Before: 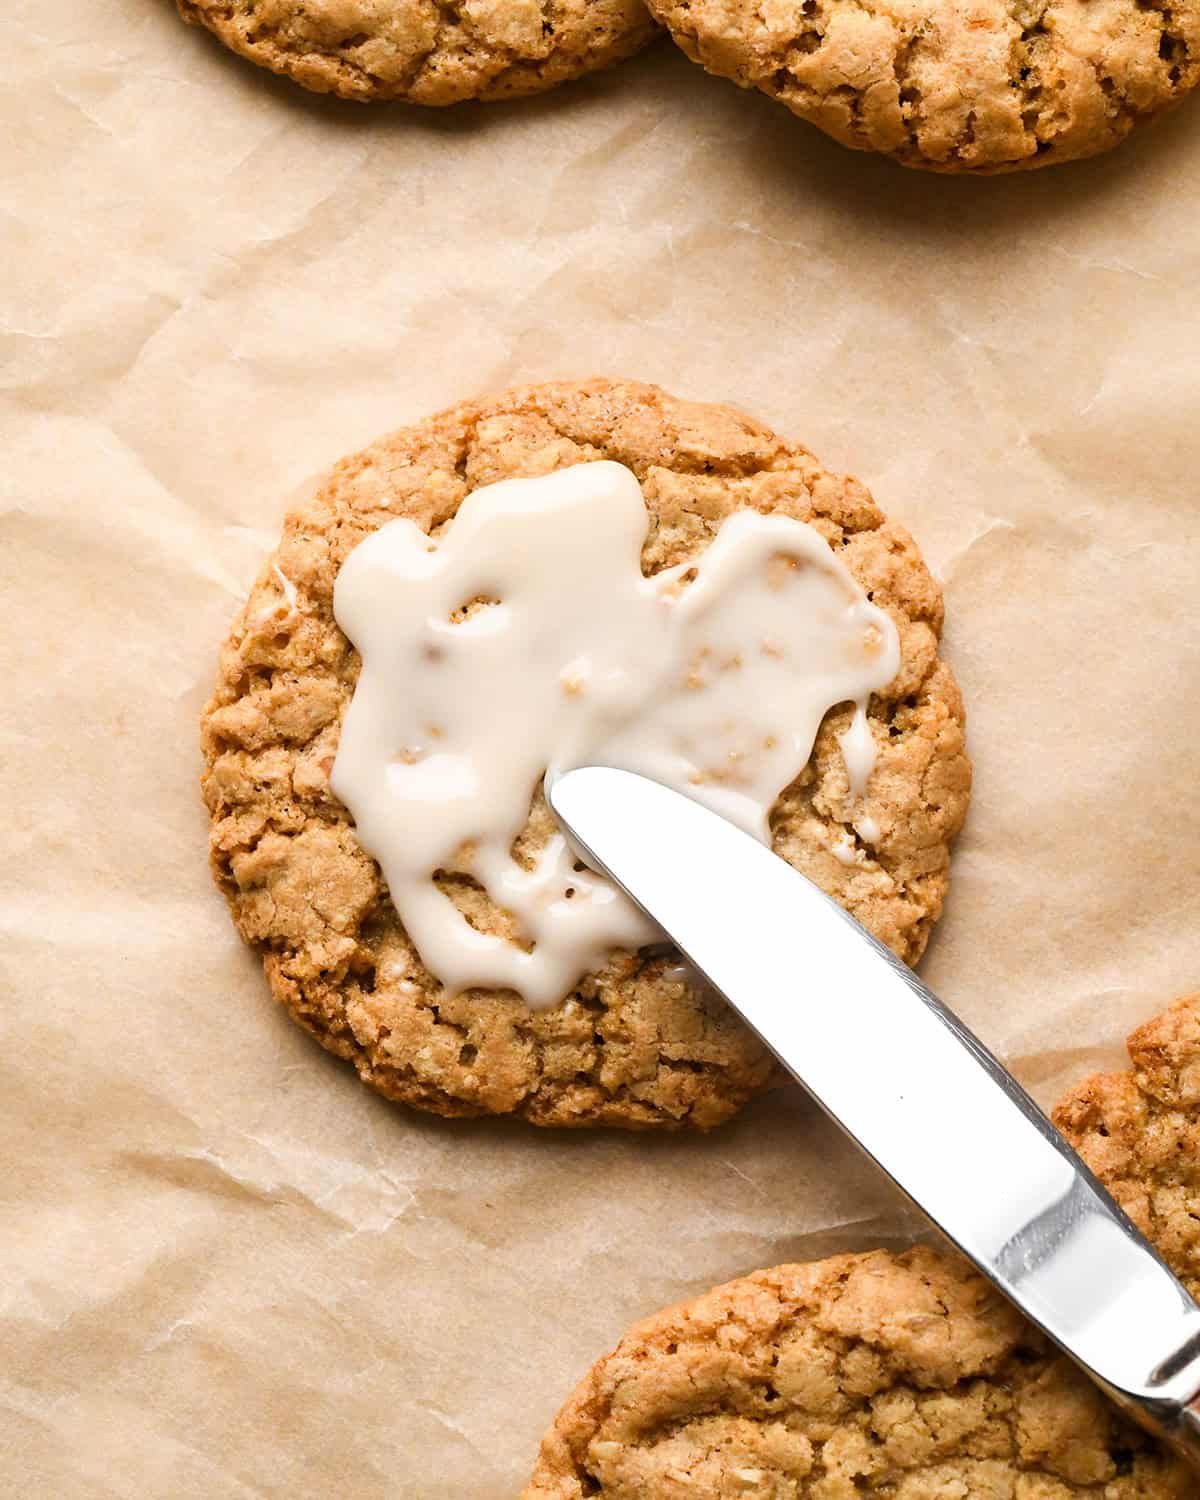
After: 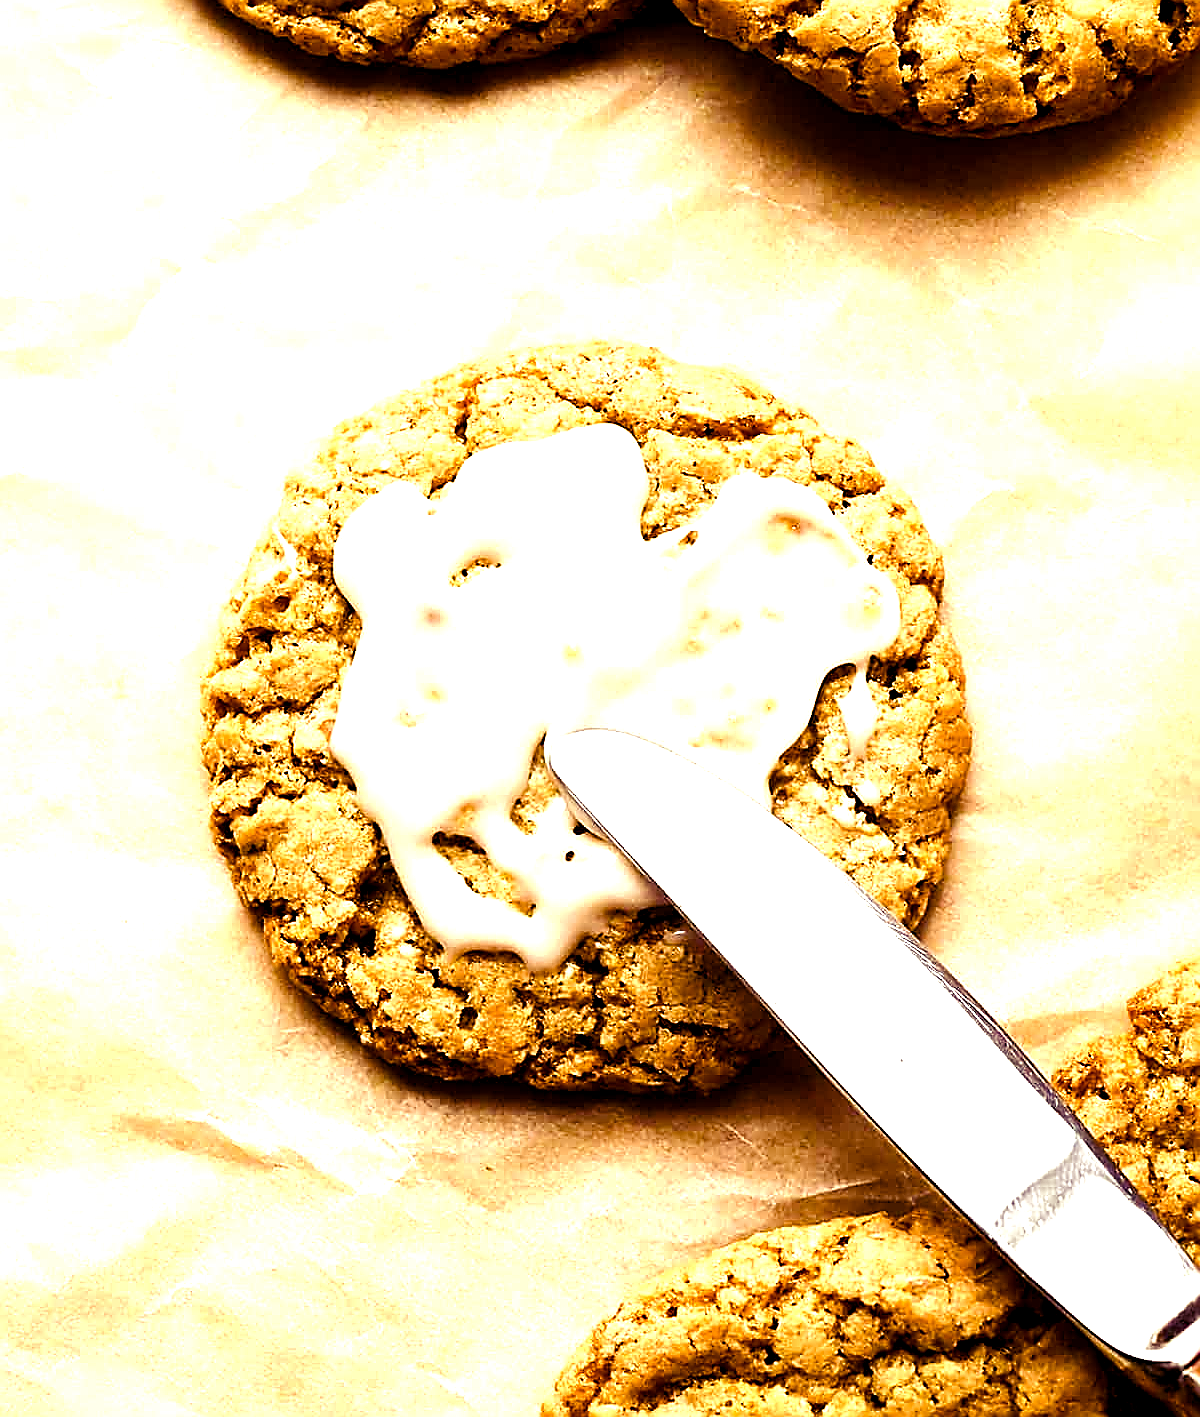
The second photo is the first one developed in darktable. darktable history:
tone equalizer: -8 EV -0.75 EV, -7 EV -0.7 EV, -6 EV -0.6 EV, -5 EV -0.4 EV, -3 EV 0.4 EV, -2 EV 0.6 EV, -1 EV 0.7 EV, +0 EV 0.75 EV, edges refinement/feathering 500, mask exposure compensation -1.57 EV, preserve details no
velvia: on, module defaults
sharpen: radius 1.685, amount 1.294
crop and rotate: top 2.479%, bottom 3.018%
color balance rgb: shadows lift › luminance -21.66%, shadows lift › chroma 8.98%, shadows lift › hue 283.37°, power › chroma 1.55%, power › hue 25.59°, highlights gain › luminance 6.08%, highlights gain › chroma 2.55%, highlights gain › hue 90°, global offset › luminance -0.87%, perceptual saturation grading › global saturation 27.49%, perceptual saturation grading › highlights -28.39%, perceptual saturation grading › mid-tones 15.22%, perceptual saturation grading › shadows 33.98%, perceptual brilliance grading › highlights 10%, perceptual brilliance grading › mid-tones 5%
